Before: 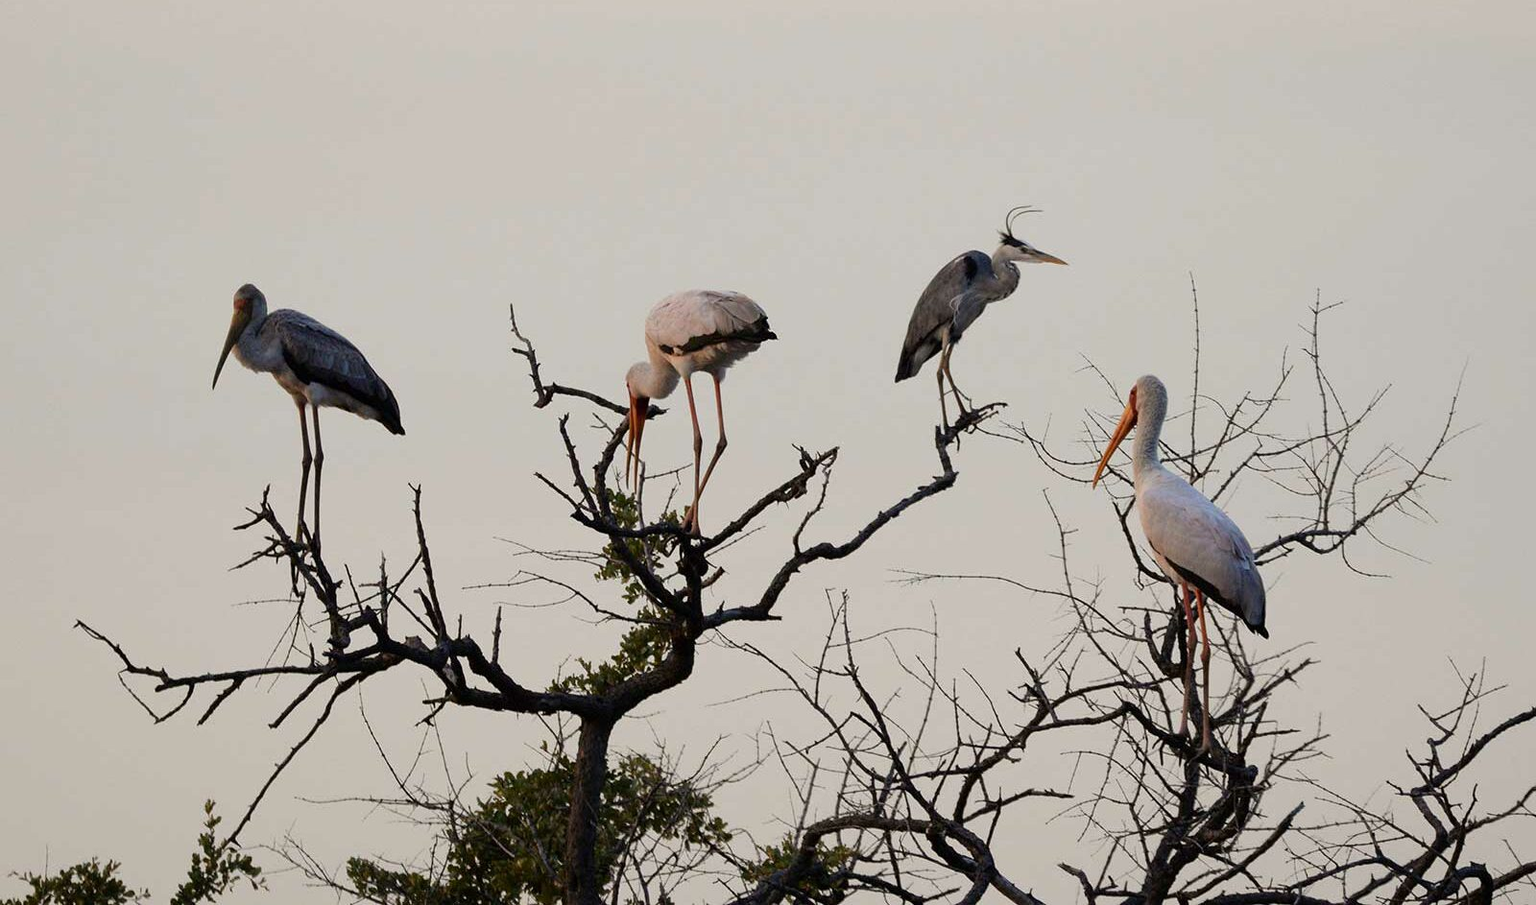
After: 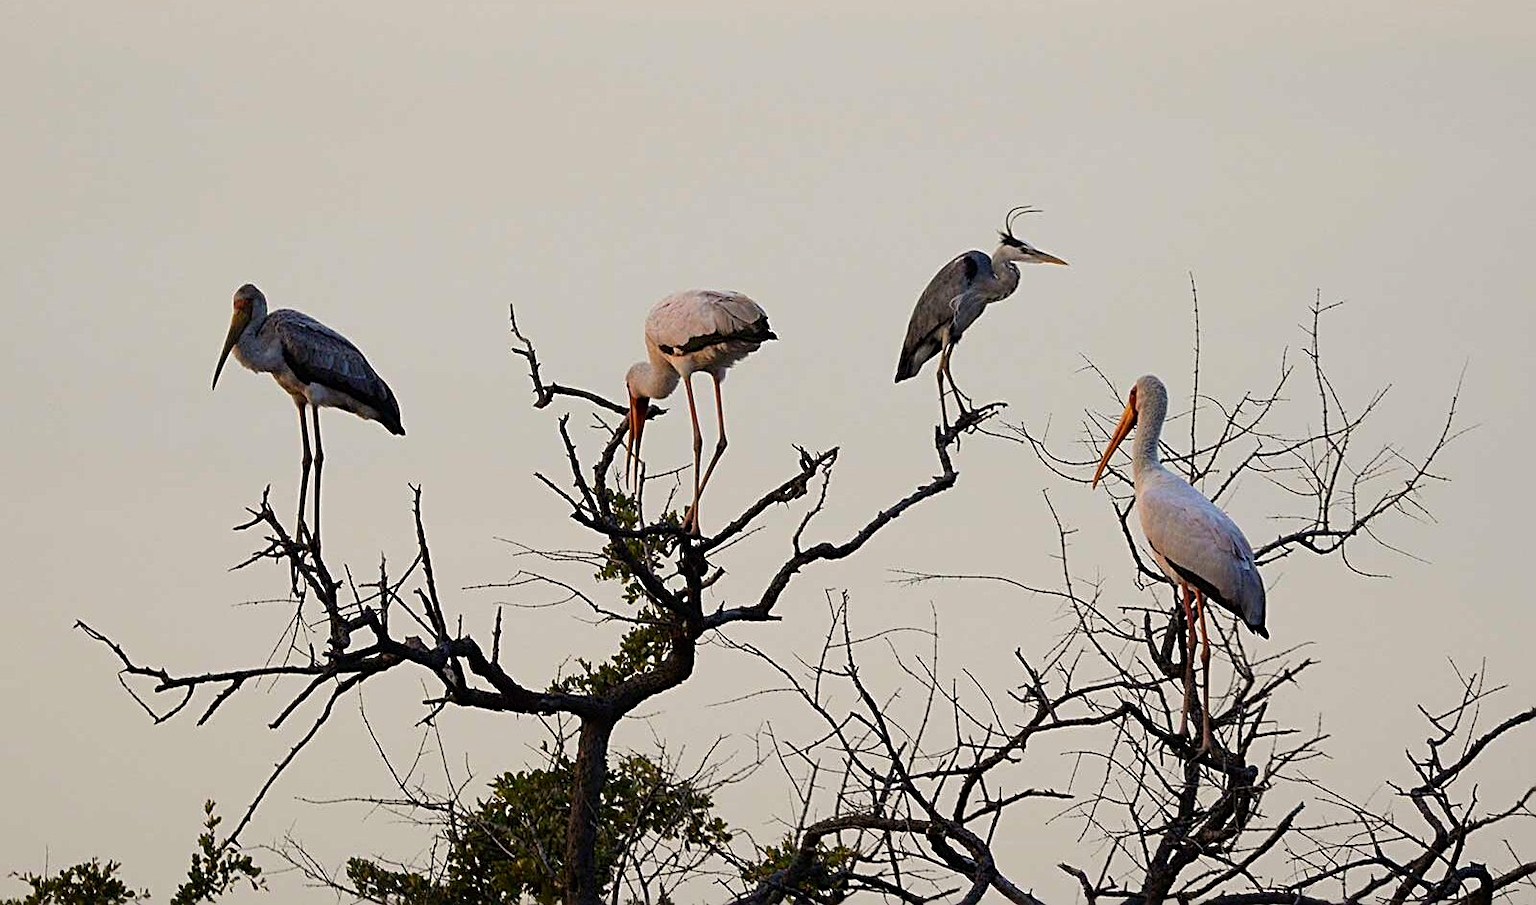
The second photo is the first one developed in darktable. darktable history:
color balance rgb: perceptual saturation grading › global saturation 20%, global vibrance 20%
sharpen: radius 2.543, amount 0.636
